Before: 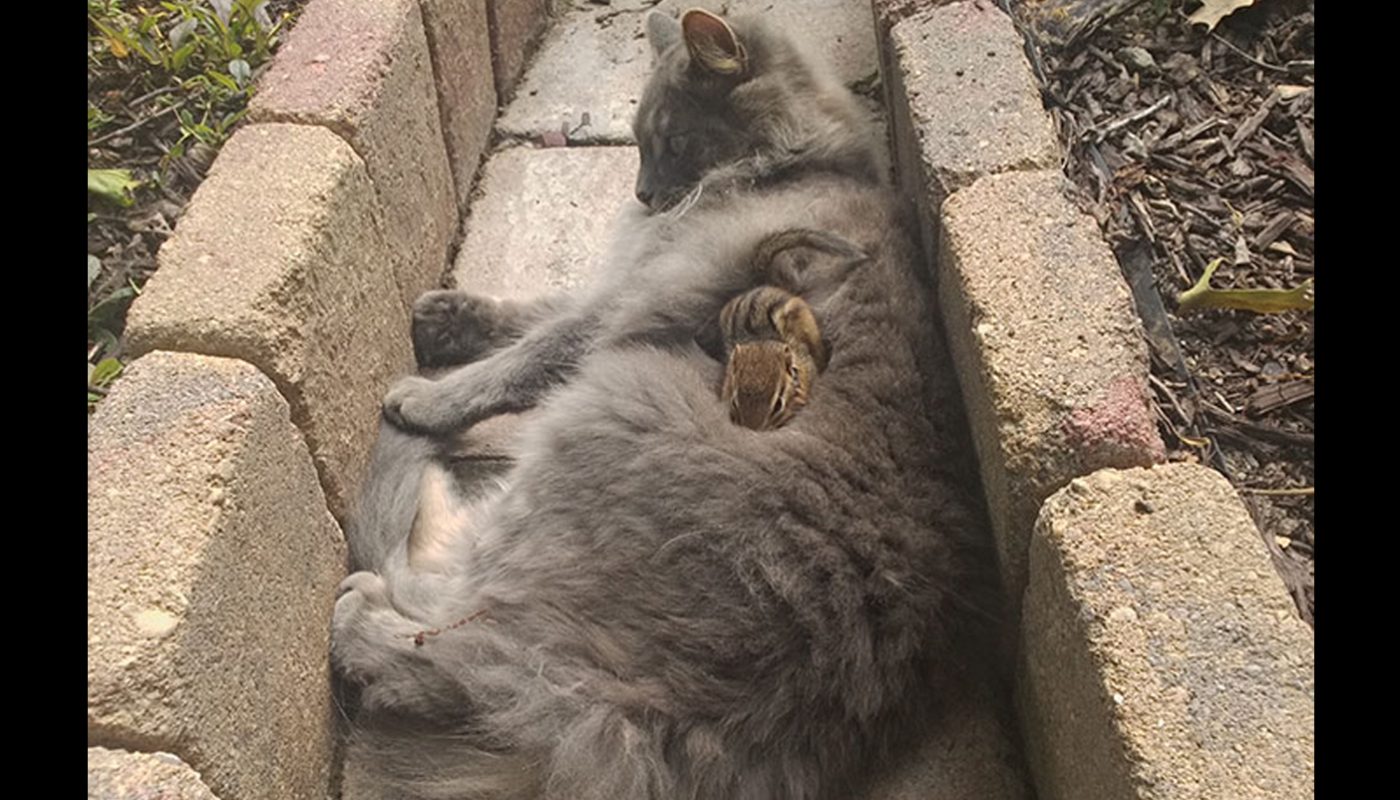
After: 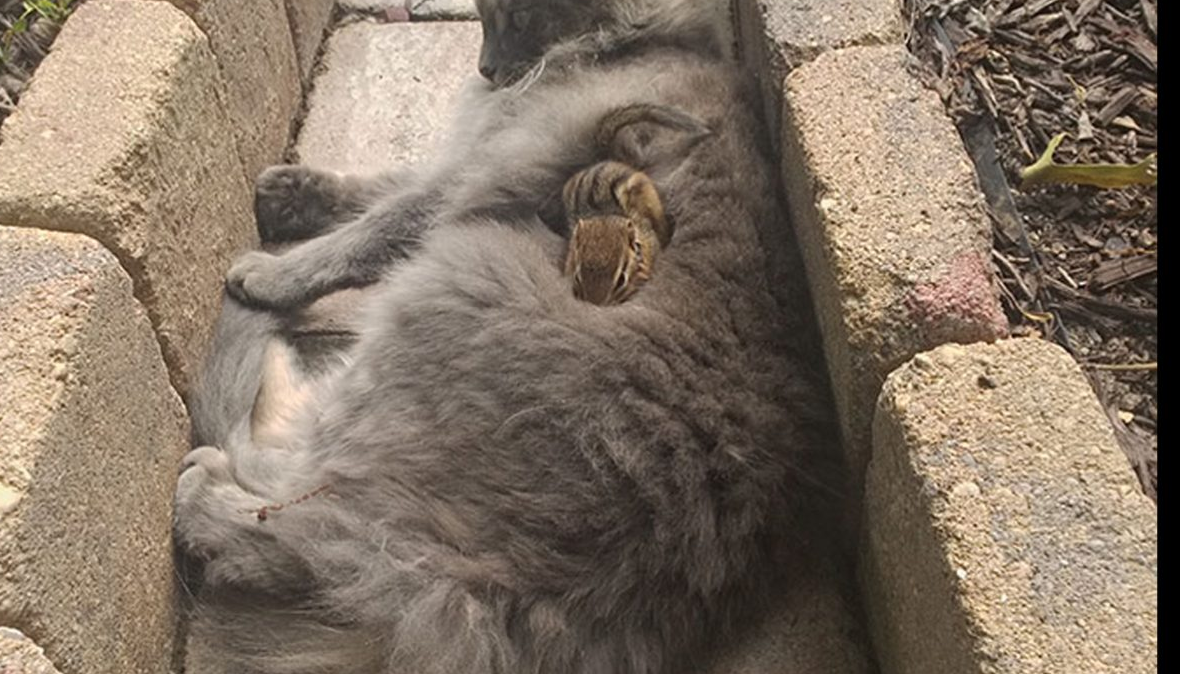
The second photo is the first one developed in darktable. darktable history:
crop: left 11.263%, top 15.69%, right 4.427%
